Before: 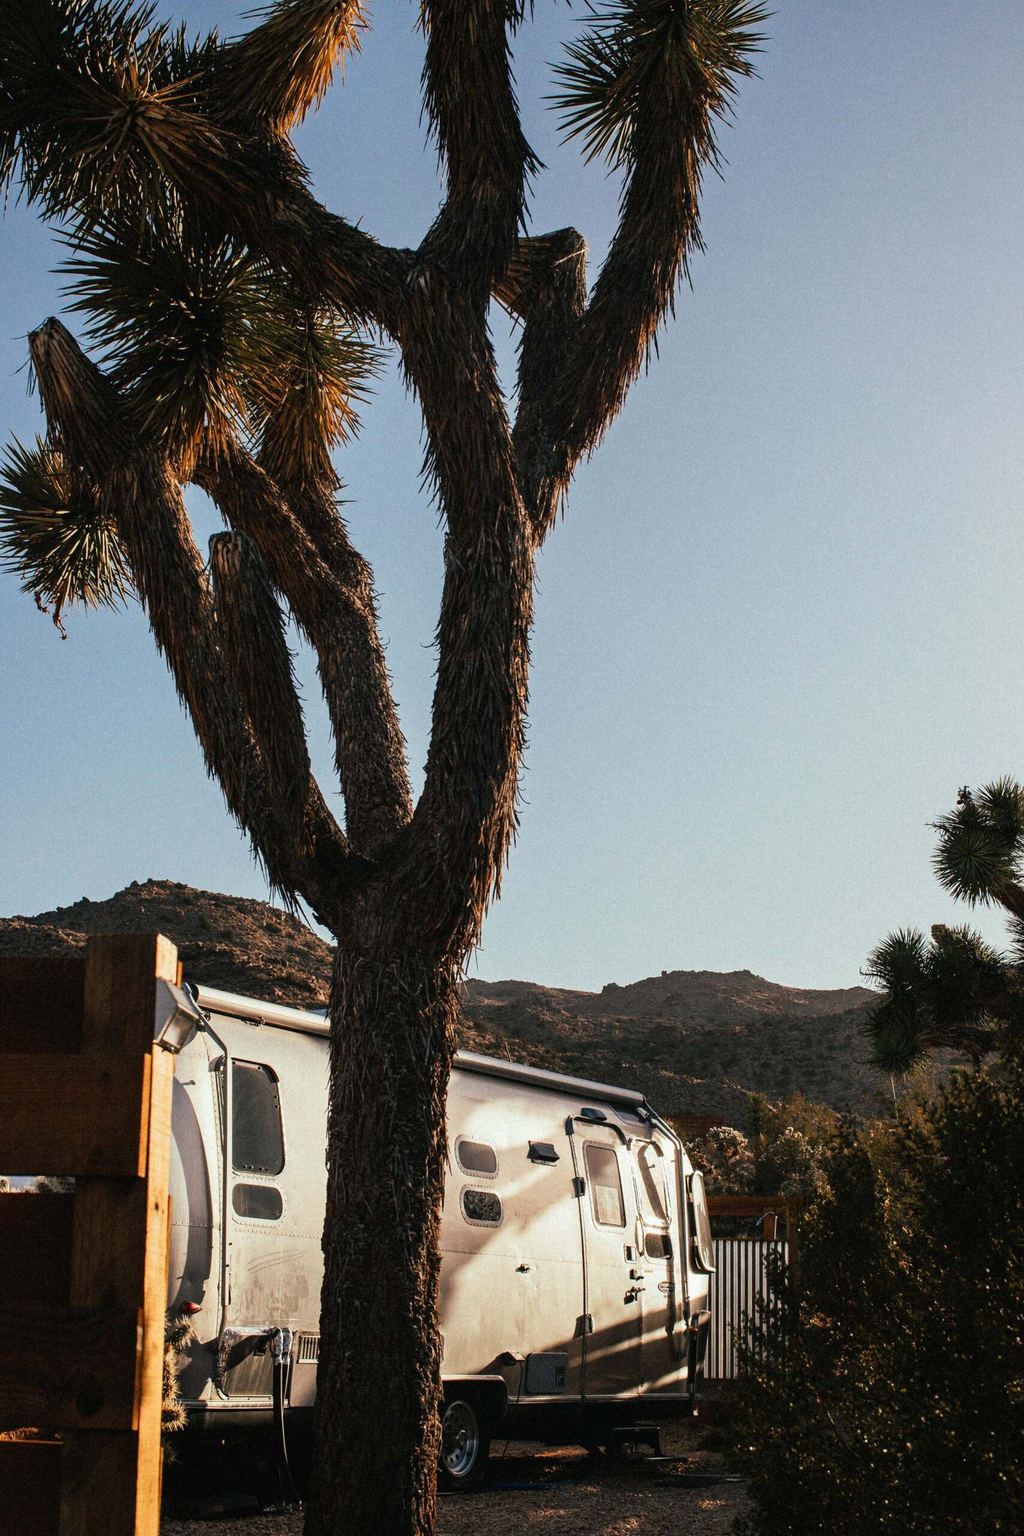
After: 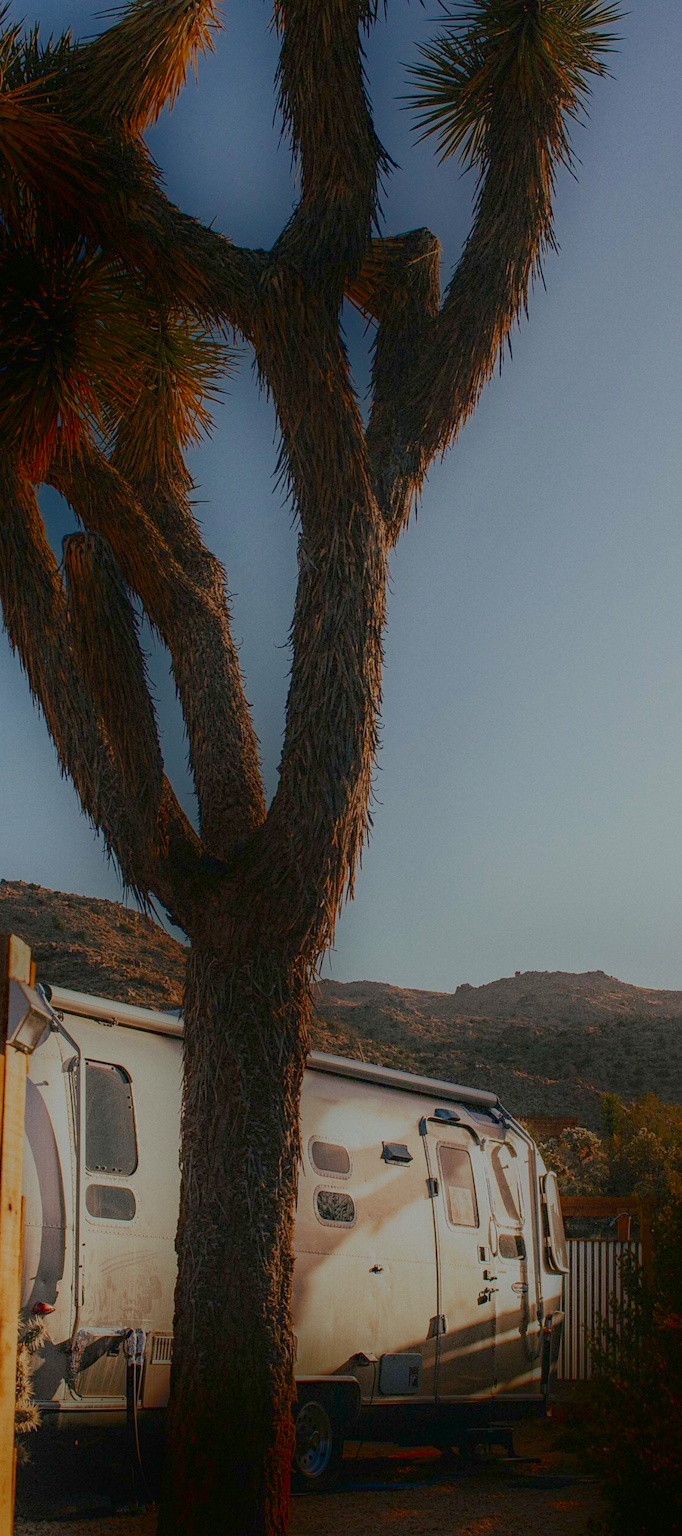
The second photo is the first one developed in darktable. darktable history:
sharpen: amount 0.2
local contrast: detail 110%
exposure: exposure -0.21 EV, compensate highlight preservation false
haze removal: compatibility mode true, adaptive false
crop and rotate: left 14.385%, right 18.948%
filmic rgb: black relative exposure -16 EV, white relative exposure 8 EV, threshold 3 EV, hardness 4.17, latitude 50%, contrast 0.5, color science v5 (2021), contrast in shadows safe, contrast in highlights safe, enable highlight reconstruction true
shadows and highlights: shadows -90, highlights 90, soften with gaussian
